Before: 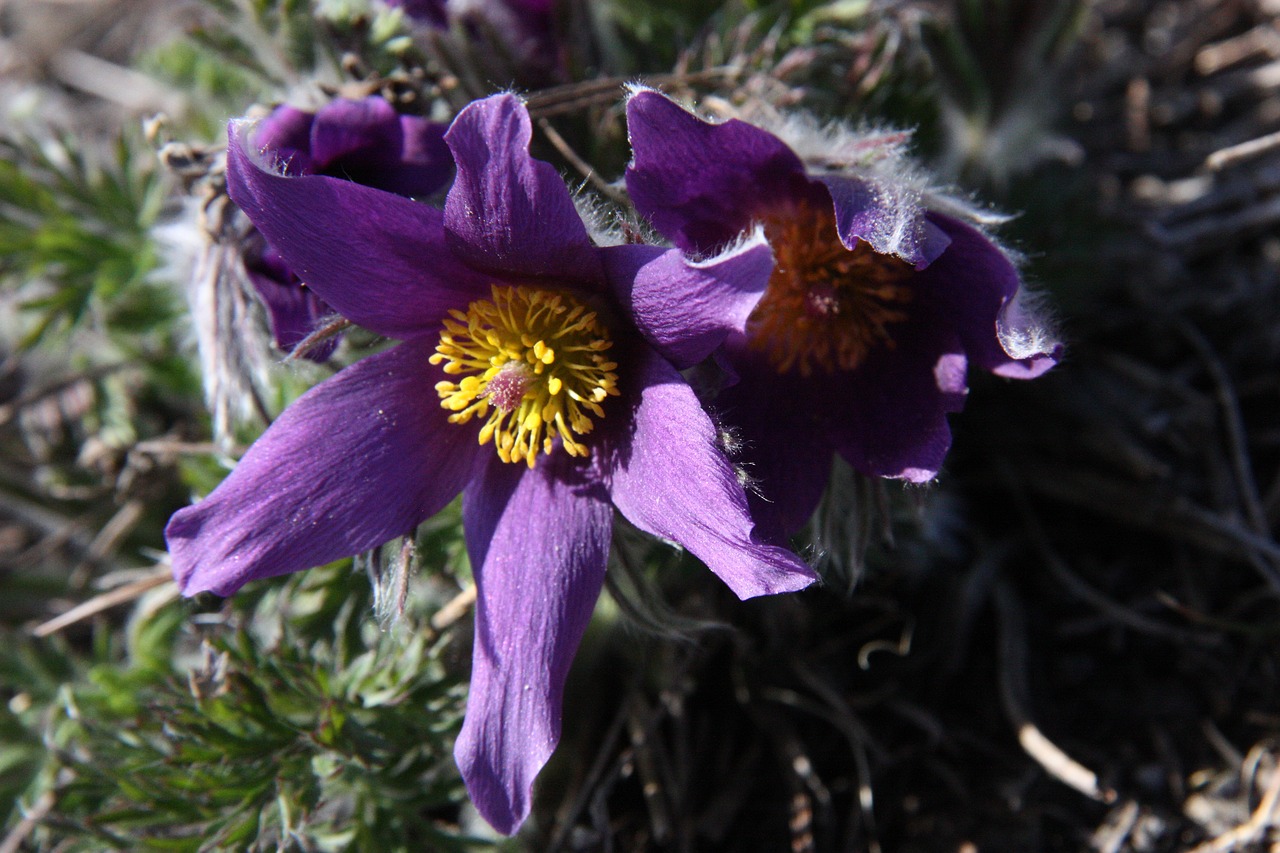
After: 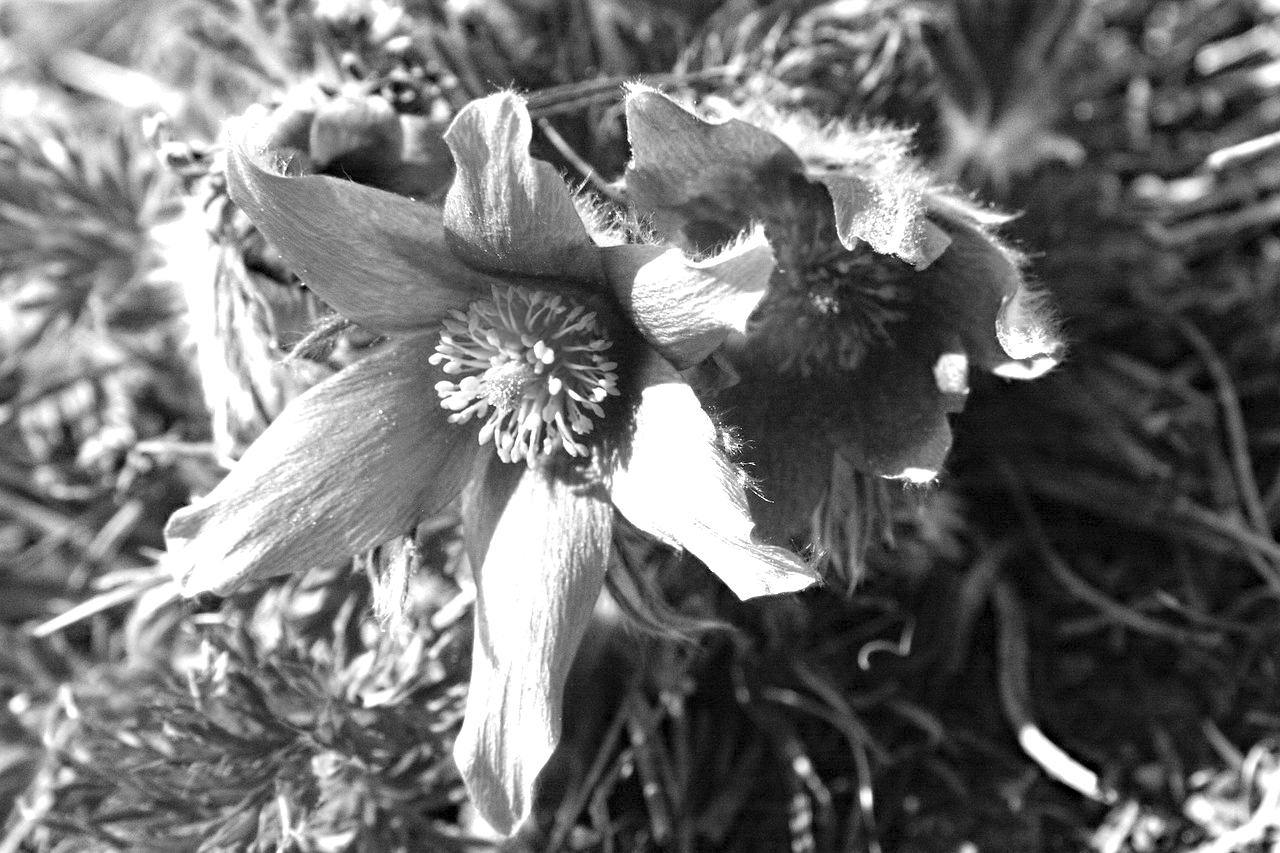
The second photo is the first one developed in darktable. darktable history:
color calibration: output gray [0.31, 0.36, 0.33, 0], gray › normalize channels true, illuminant same as pipeline (D50), adaptation XYZ, x 0.346, y 0.359, gamut compression 0
color balance: mode lift, gamma, gain (sRGB)
haze removal: strength 0.29, distance 0.25, compatibility mode true, adaptive false
local contrast: highlights 100%, shadows 100%, detail 120%, midtone range 0.2
exposure: black level correction 0, exposure 0.7 EV, compensate exposure bias true, compensate highlight preservation false
contrast brightness saturation: contrast 0.07, brightness 0.18, saturation 0.4
shadows and highlights: shadows 25, highlights -25
white balance: red 0.98, blue 1.61
